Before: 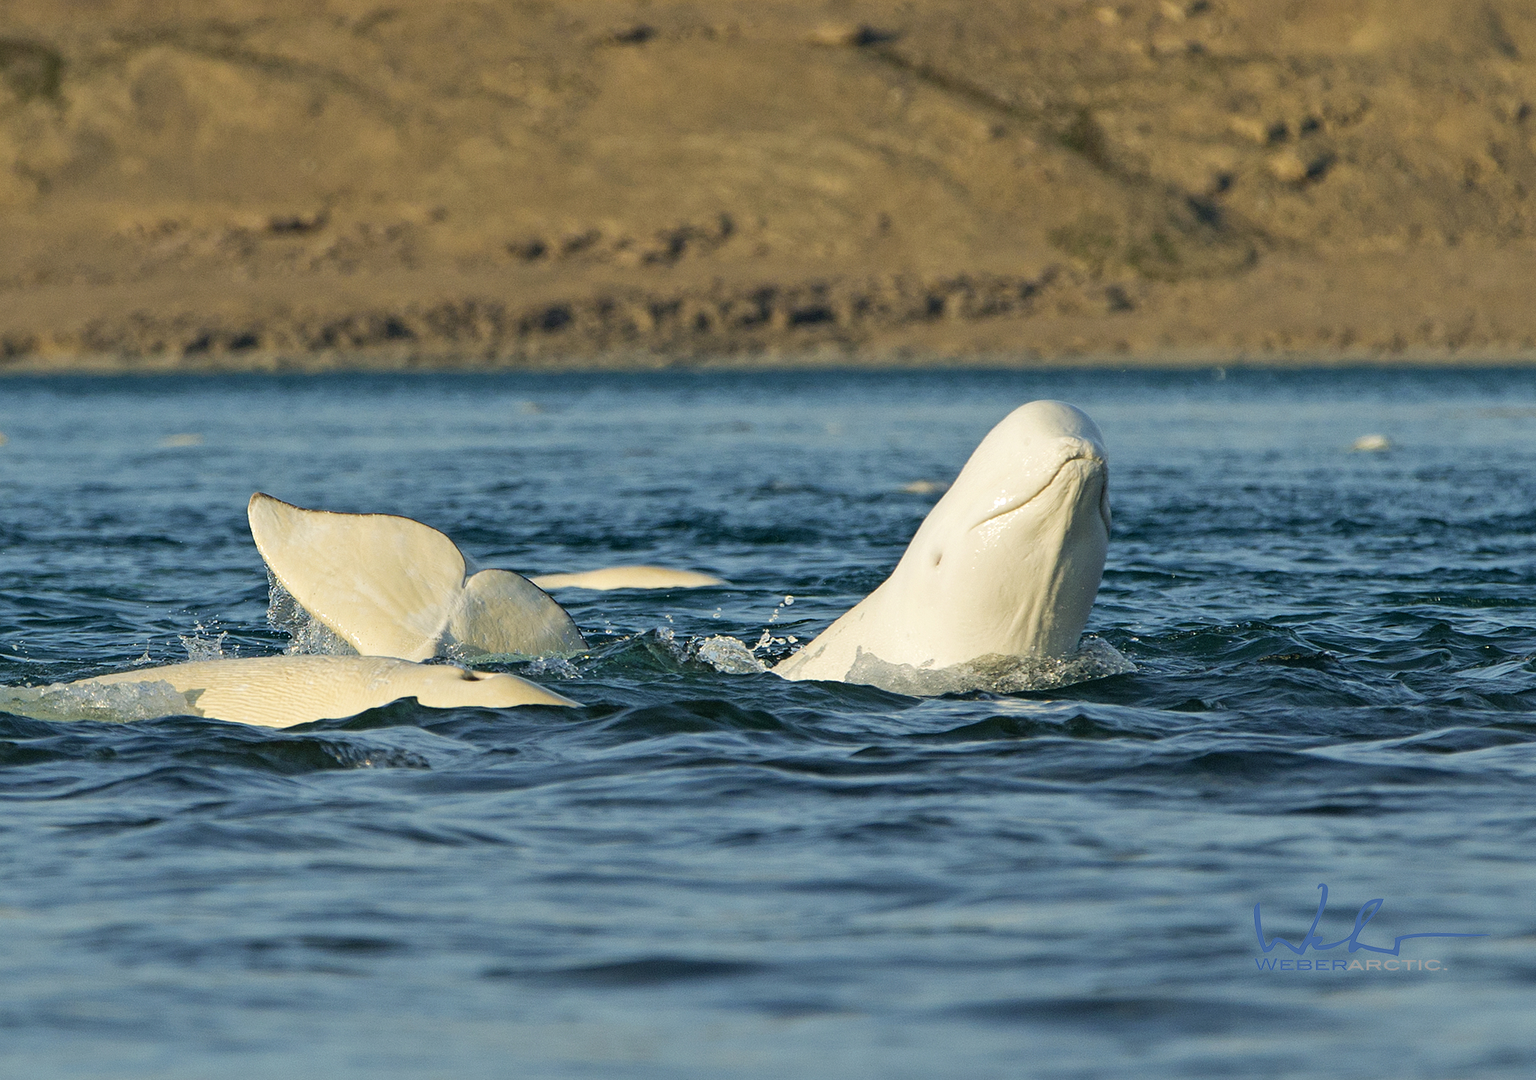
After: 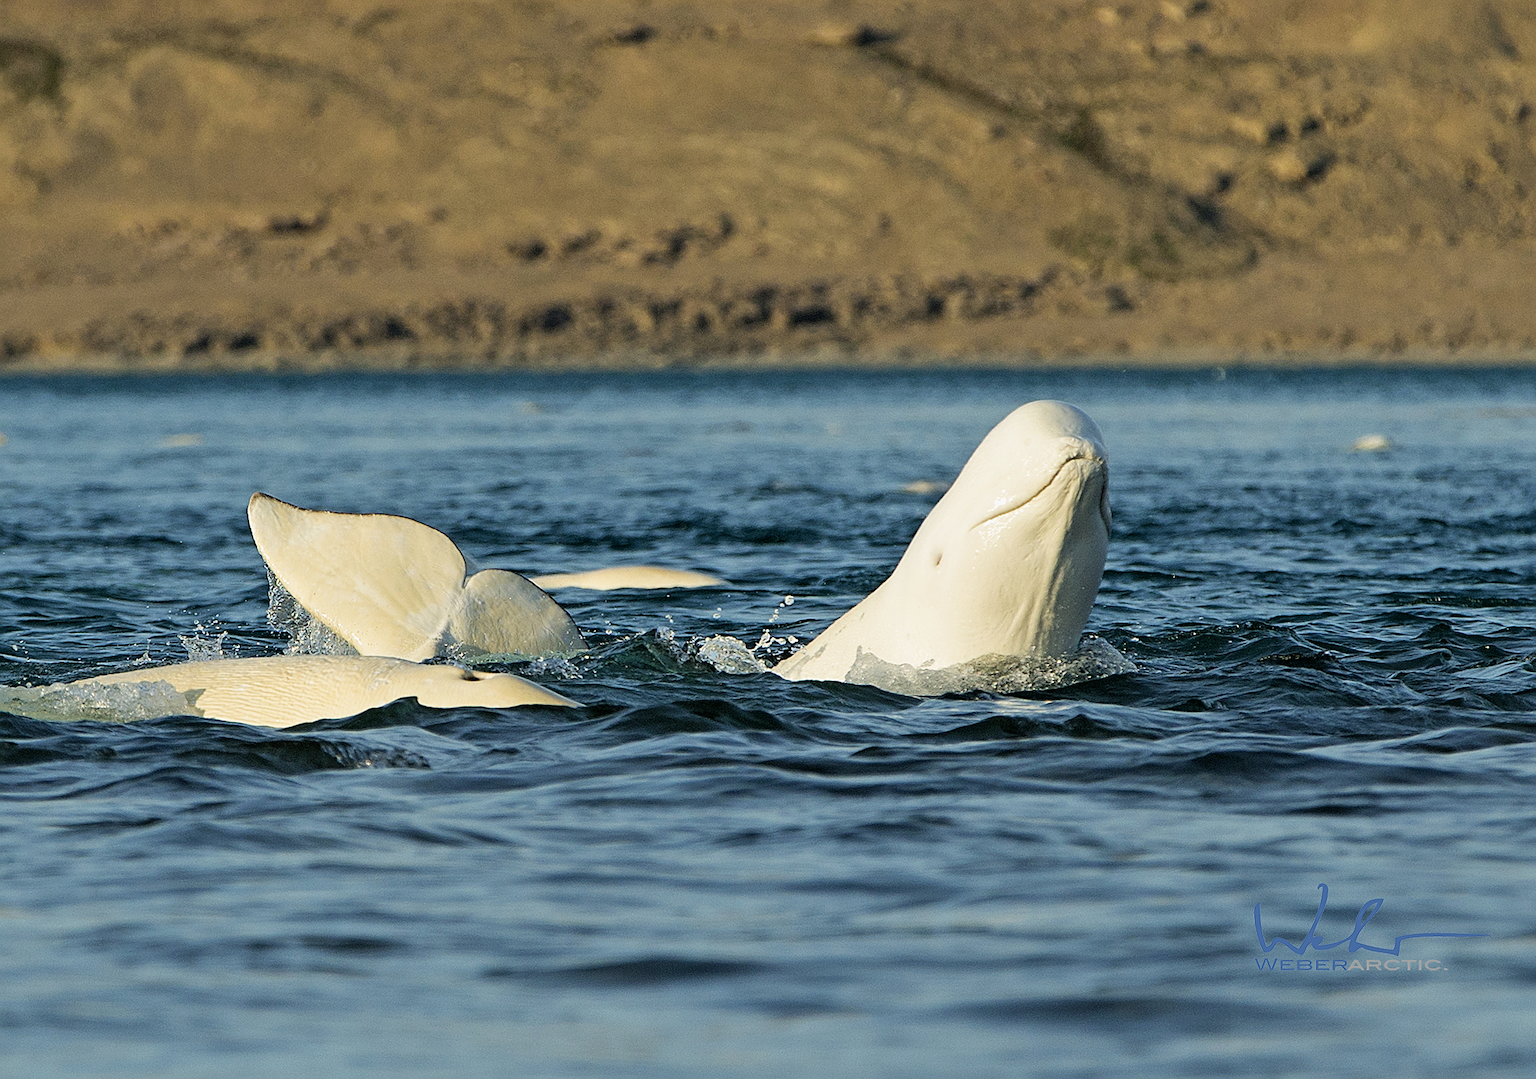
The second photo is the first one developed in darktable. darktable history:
sharpen: on, module defaults
filmic rgb: black relative exposure -12.8 EV, white relative exposure 2.8 EV, threshold 3 EV, target black luminance 0%, hardness 8.54, latitude 70.41%, contrast 1.133, shadows ↔ highlights balance -0.395%, color science v4 (2020), enable highlight reconstruction true
